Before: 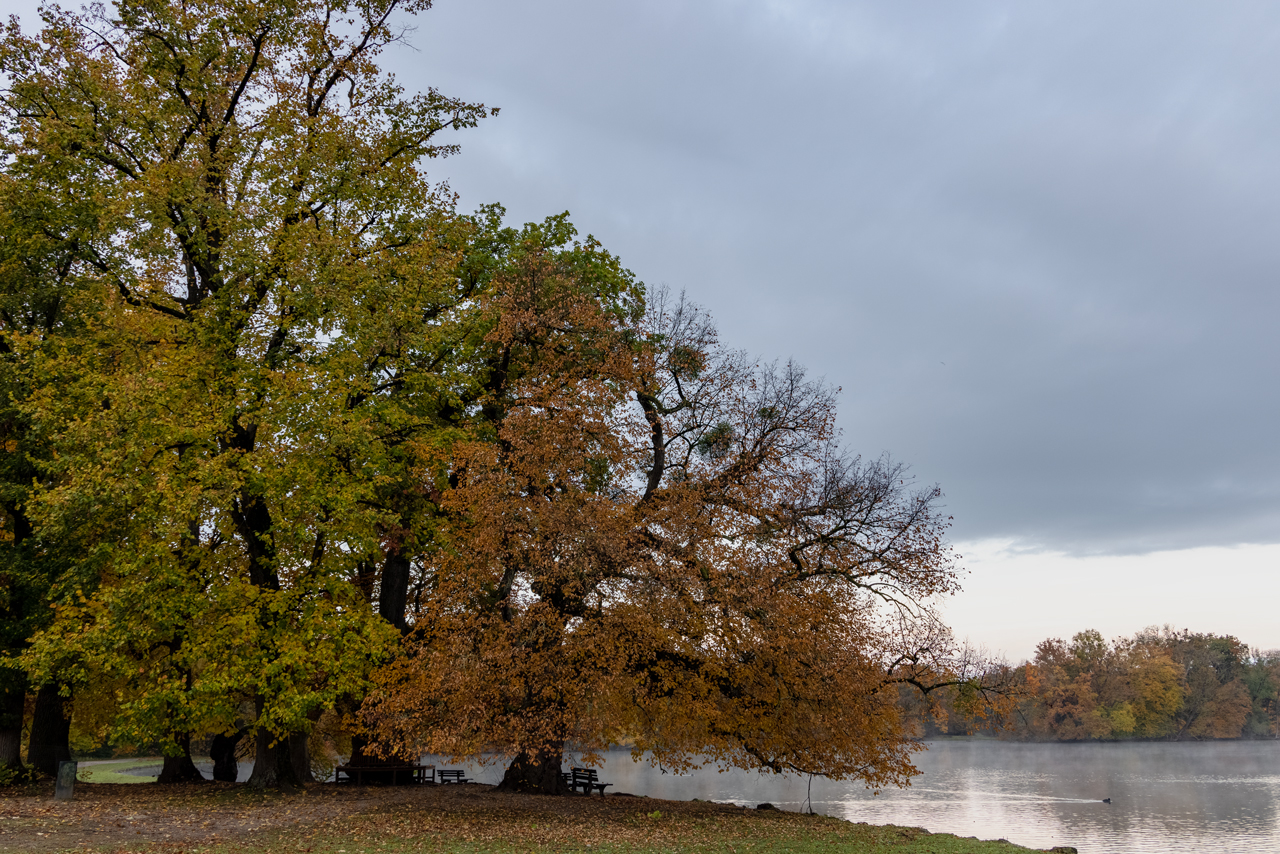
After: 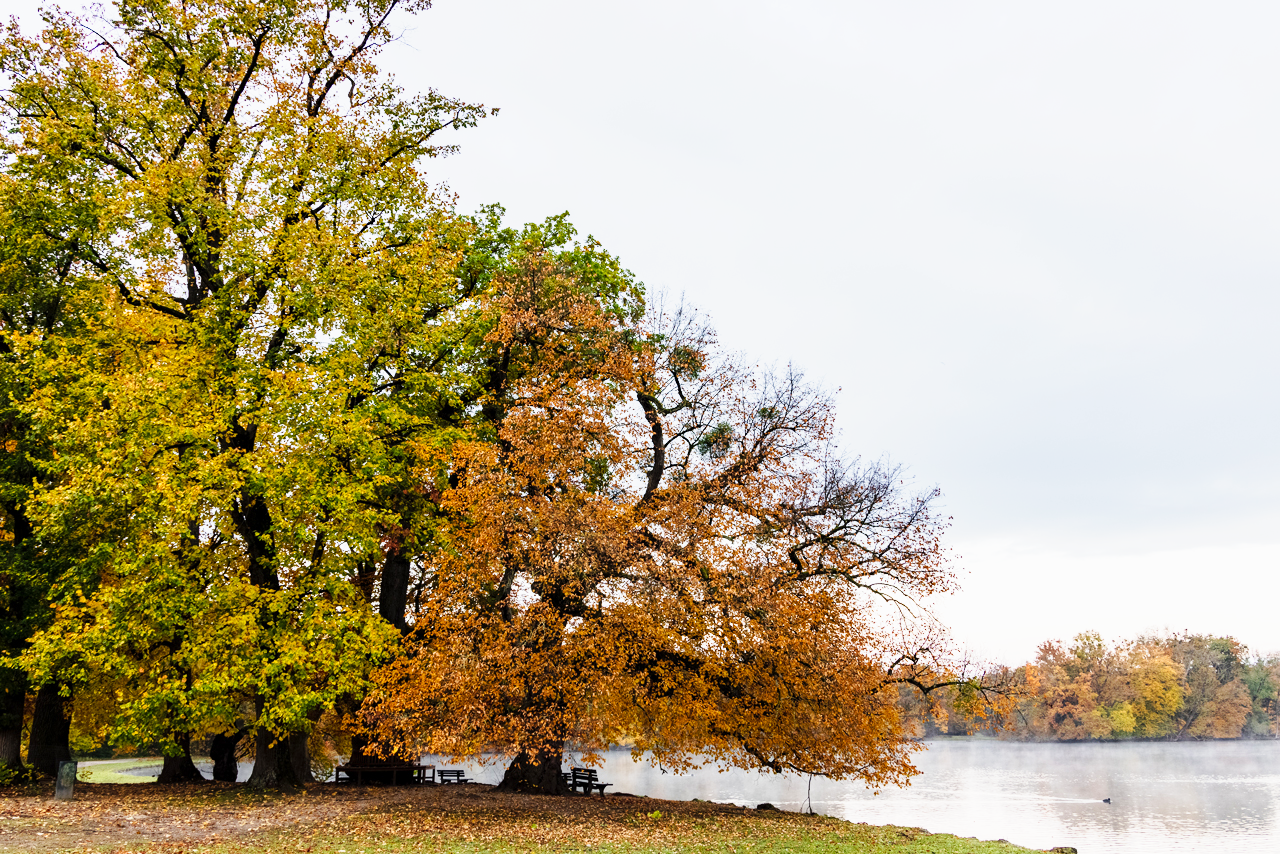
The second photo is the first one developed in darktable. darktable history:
tone curve: curves: ch0 [(0, 0) (0.003, 0.004) (0.011, 0.016) (0.025, 0.035) (0.044, 0.062) (0.069, 0.097) (0.1, 0.143) (0.136, 0.205) (0.177, 0.276) (0.224, 0.36) (0.277, 0.461) (0.335, 0.584) (0.399, 0.686) (0.468, 0.783) (0.543, 0.868) (0.623, 0.927) (0.709, 0.96) (0.801, 0.974) (0.898, 0.986) (1, 1)], preserve colors none
